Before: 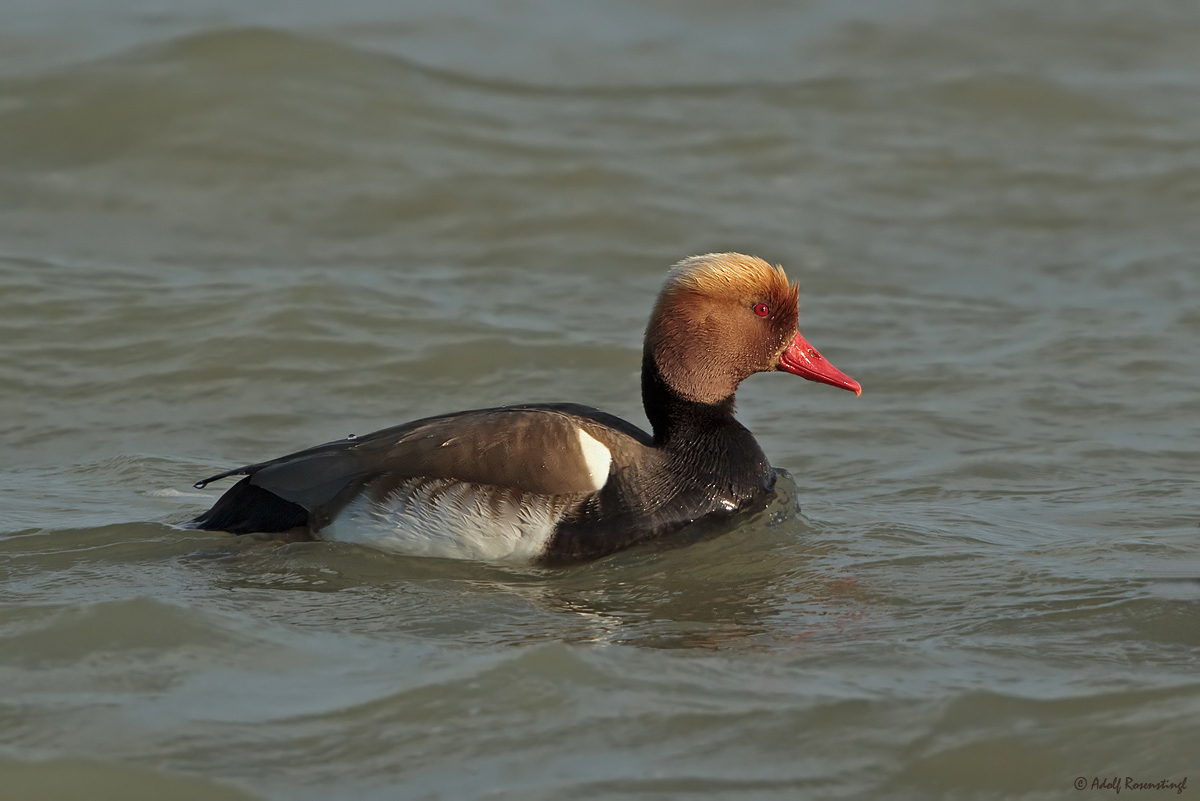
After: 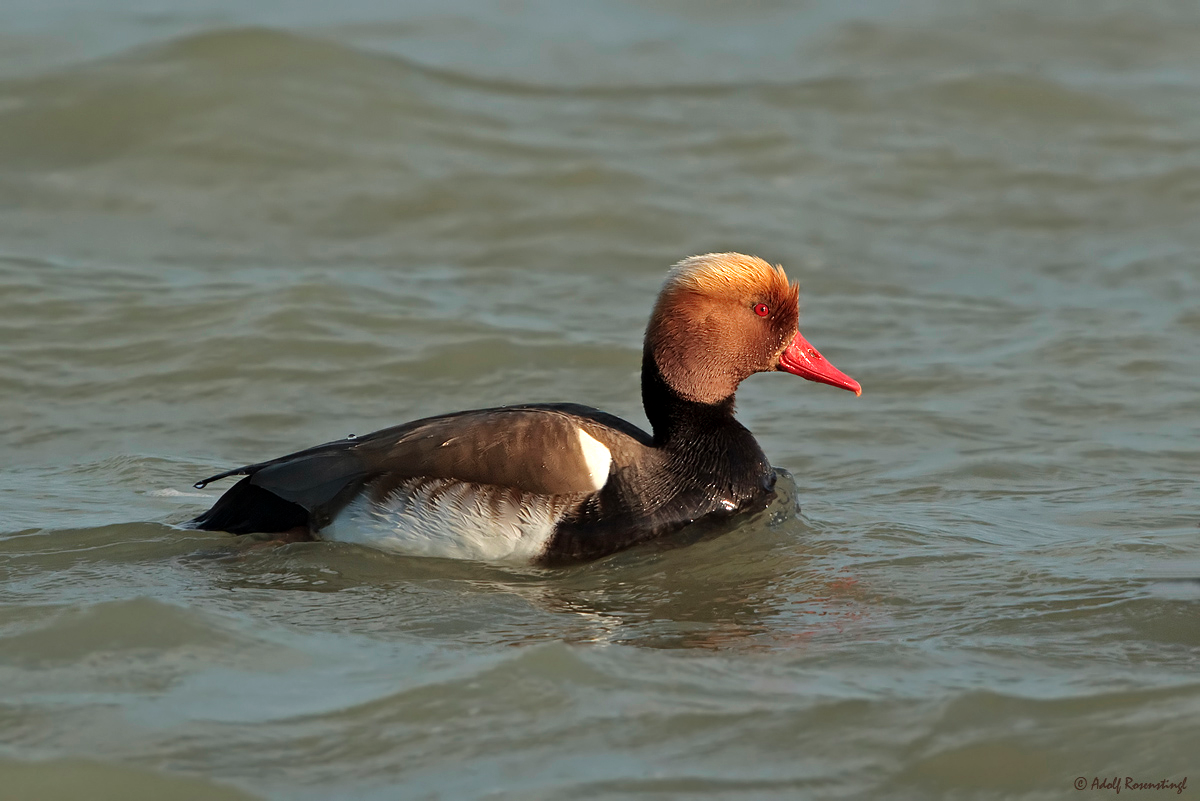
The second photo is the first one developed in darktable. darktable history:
tone equalizer: -8 EV -0.388 EV, -7 EV -0.382 EV, -6 EV -0.347 EV, -5 EV -0.225 EV, -3 EV 0.213 EV, -2 EV 0.352 EV, -1 EV 0.38 EV, +0 EV 0.395 EV, mask exposure compensation -0.506 EV
